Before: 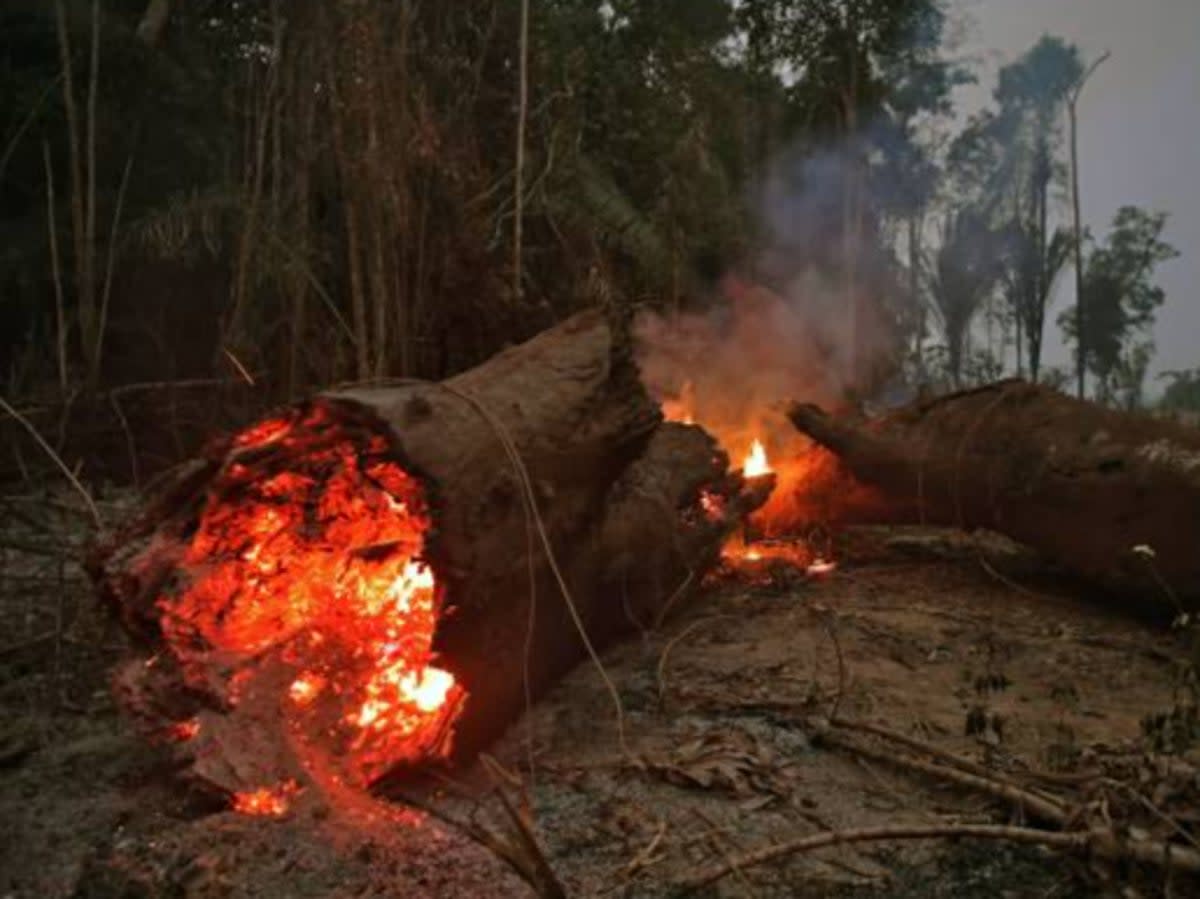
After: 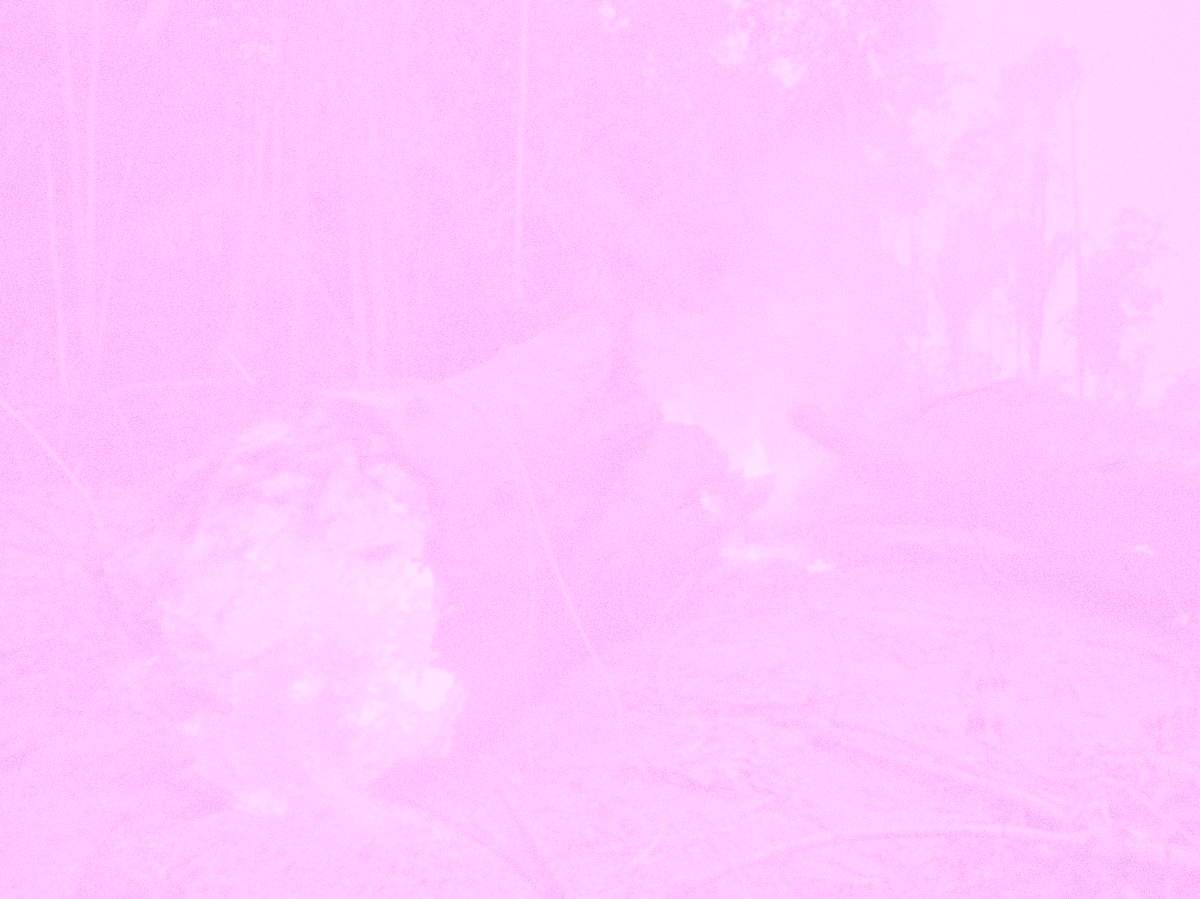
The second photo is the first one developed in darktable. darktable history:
colorize: hue 331.2°, saturation 75%, source mix 30.28%, lightness 70.52%, version 1
exposure: black level correction 0, exposure 0.5 EV, compensate exposure bias true, compensate highlight preservation false
contrast brightness saturation: contrast -0.32, brightness 0.75, saturation -0.78
grain: coarseness 0.09 ISO, strength 40%
